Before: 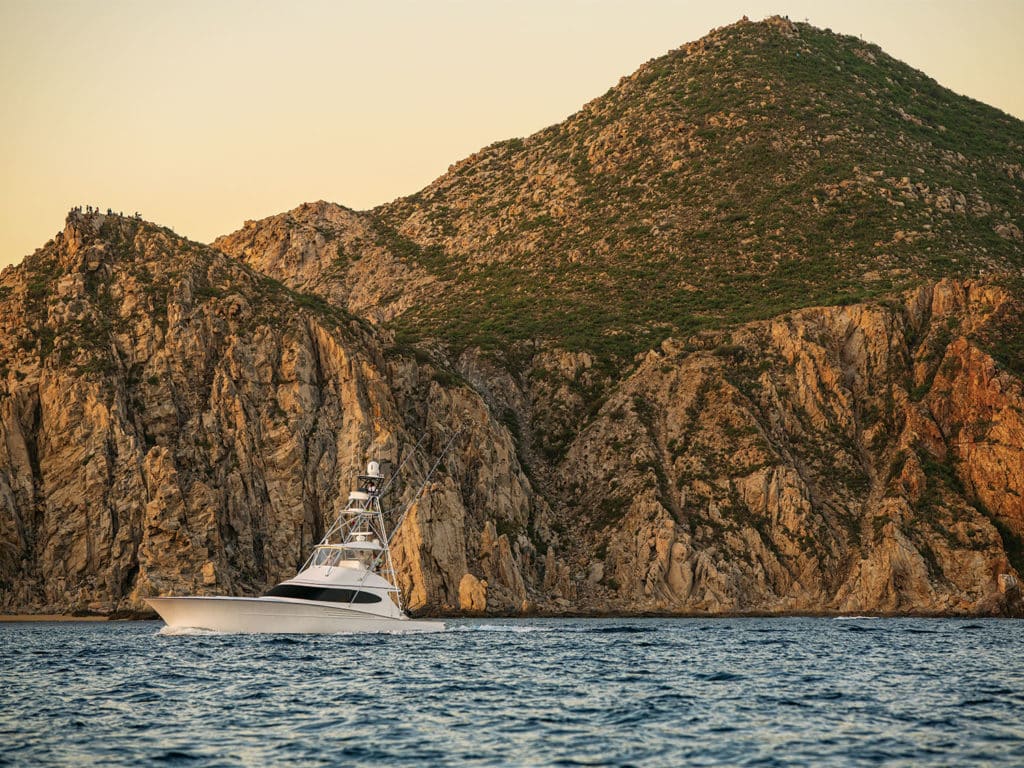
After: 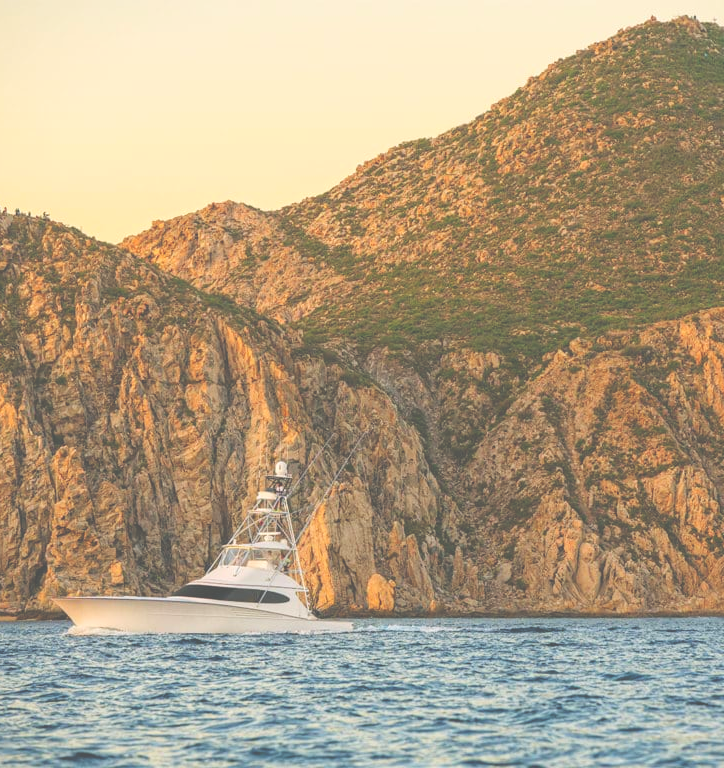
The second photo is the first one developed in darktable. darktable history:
levels: levels [0.072, 0.414, 0.976]
crop and rotate: left 9.061%, right 20.142%
contrast brightness saturation: saturation 0.1
exposure: black level correction -0.03, compensate highlight preservation false
